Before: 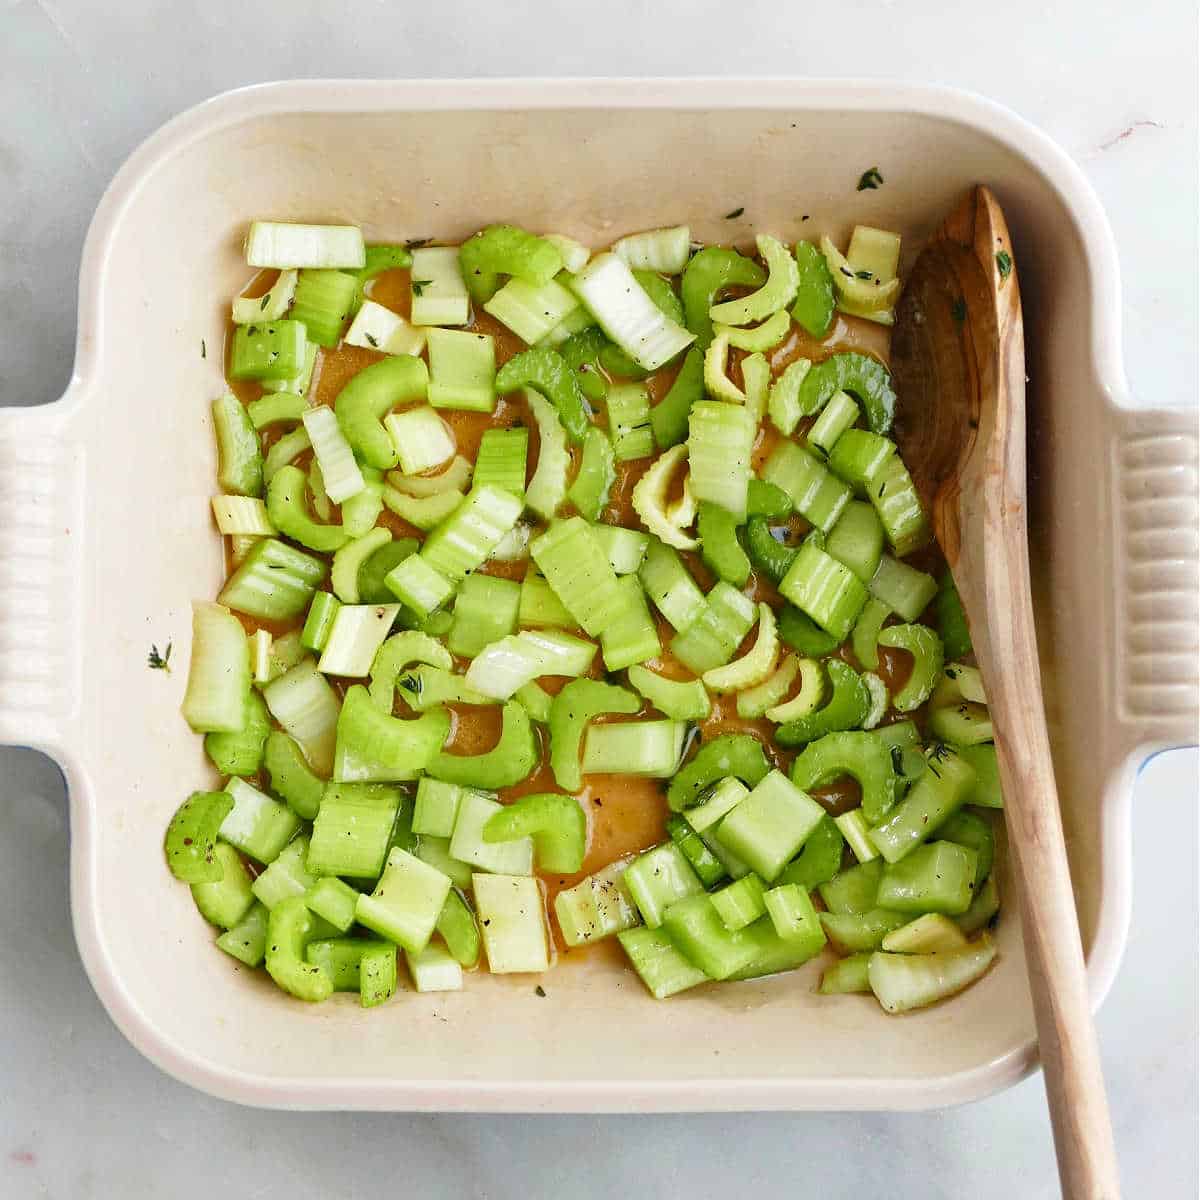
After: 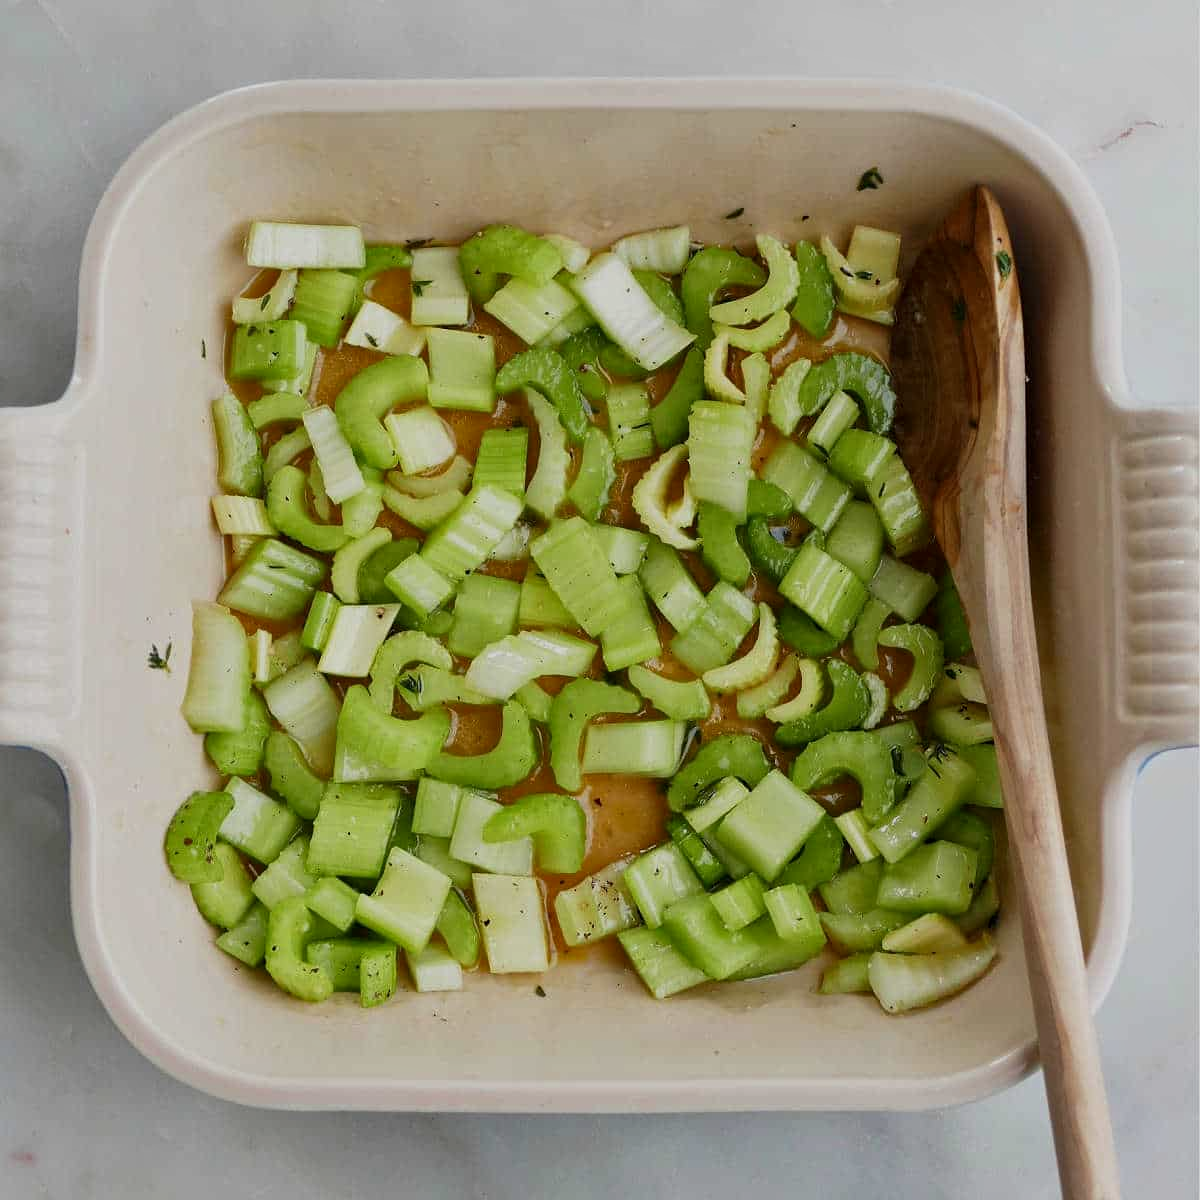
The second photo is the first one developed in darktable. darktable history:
local contrast: mode bilateral grid, contrast 19, coarseness 50, detail 119%, midtone range 0.2
exposure: black level correction 0, exposure -0.698 EV, compensate highlight preservation false
